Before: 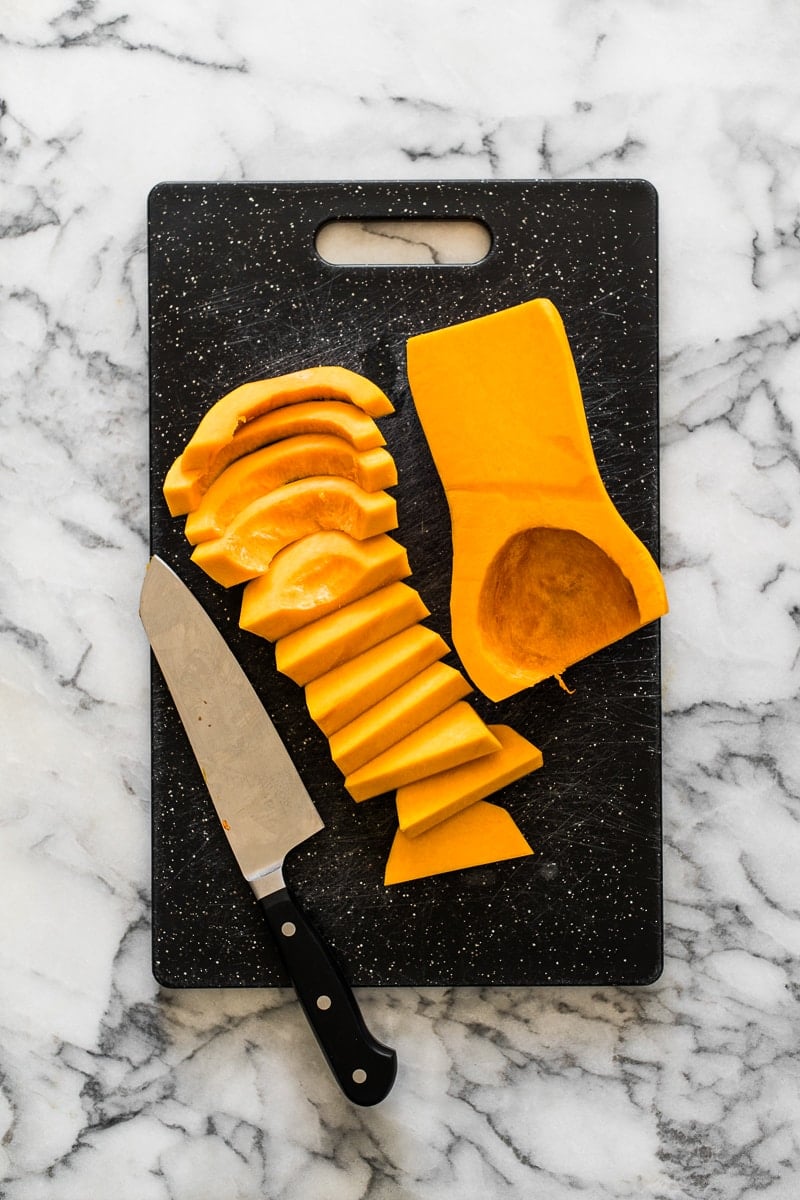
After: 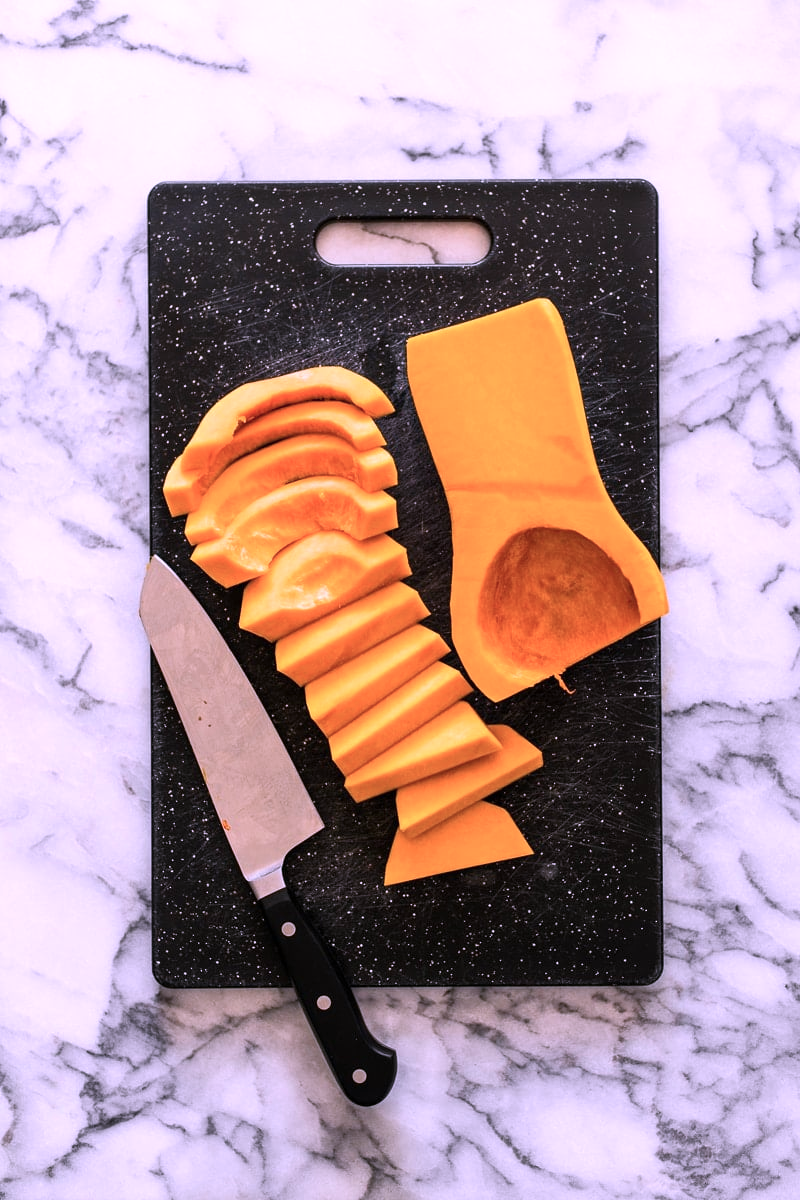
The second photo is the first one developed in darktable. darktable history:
exposure: exposure 0.21 EV, compensate highlight preservation false
color correction: highlights a* 15.18, highlights b* -25.63
